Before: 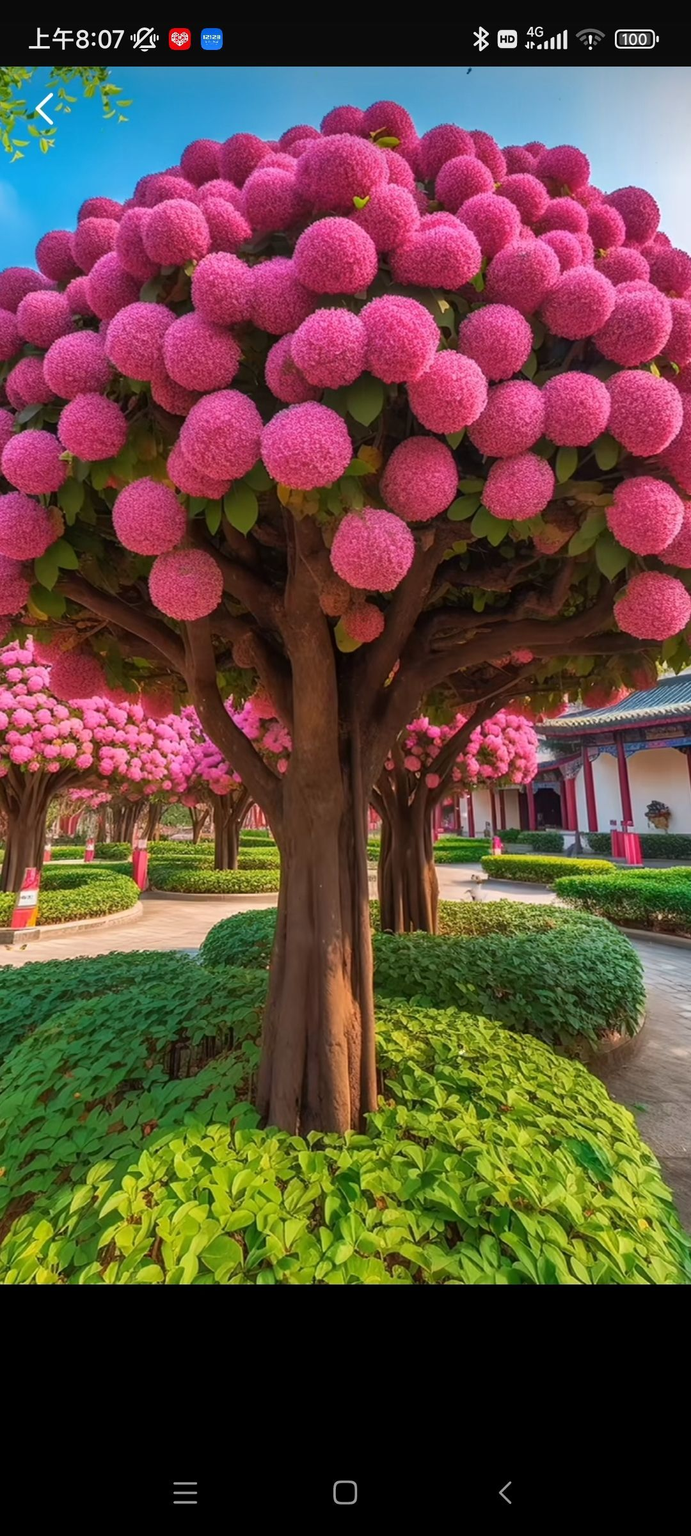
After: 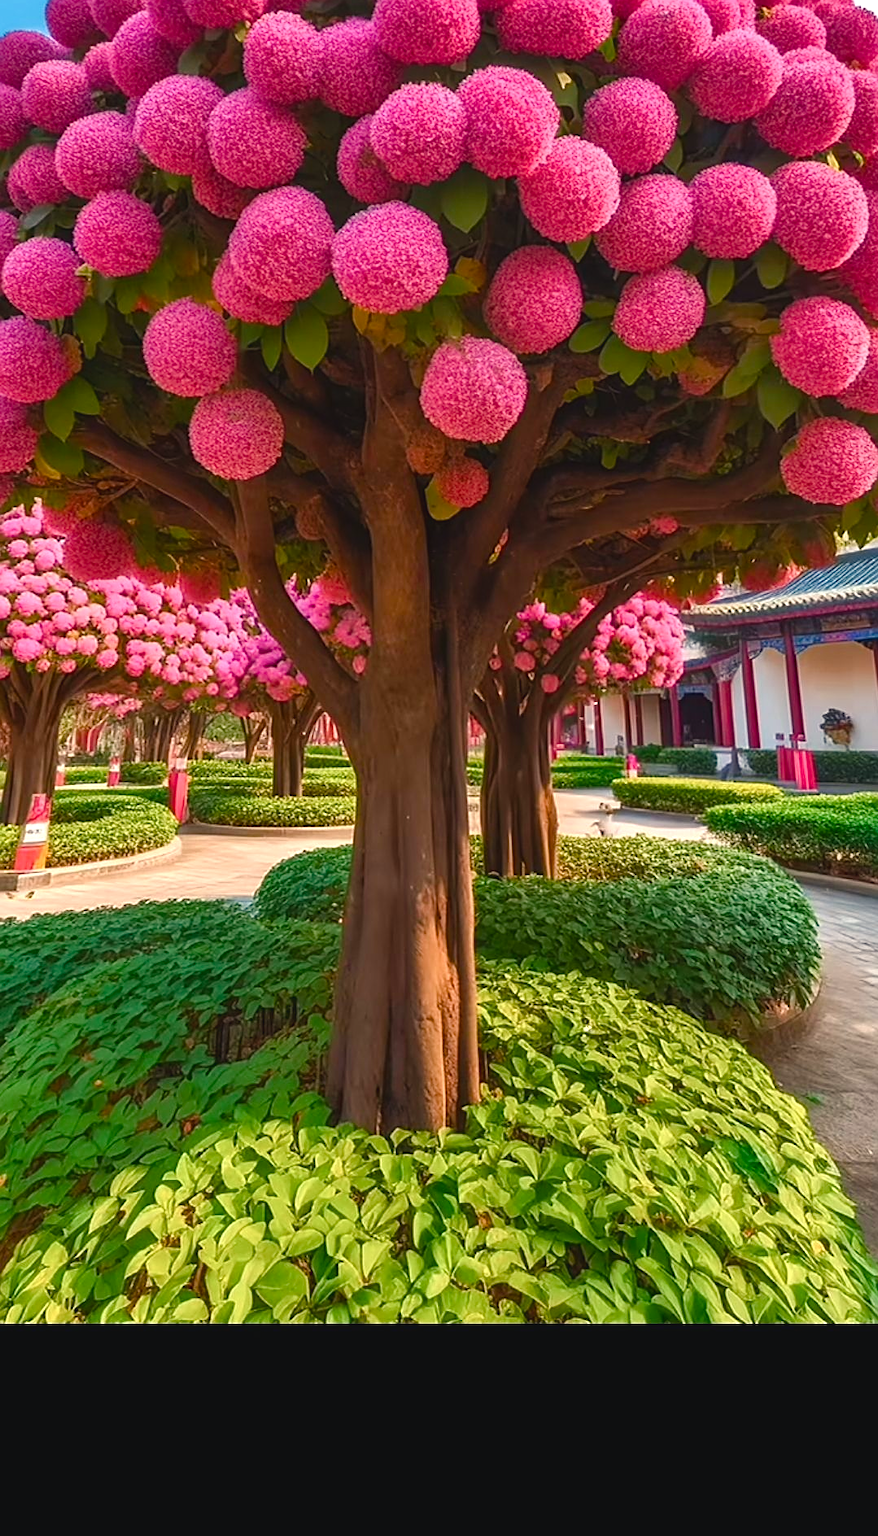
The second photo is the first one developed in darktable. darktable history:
crop and rotate: top 15.842%, bottom 5.469%
sharpen: amount 0.493
color balance rgb: shadows lift › chroma 1.006%, shadows lift › hue 241.51°, highlights gain › chroma 3.031%, highlights gain › hue 73.92°, global offset › luminance 0.494%, global offset › hue 169.47°, perceptual saturation grading › global saturation 20%, perceptual saturation grading › highlights -49.221%, perceptual saturation grading › shadows 25.709%, perceptual brilliance grading › highlights 9.667%, perceptual brilliance grading › mid-tones 4.922%, global vibrance 20%
